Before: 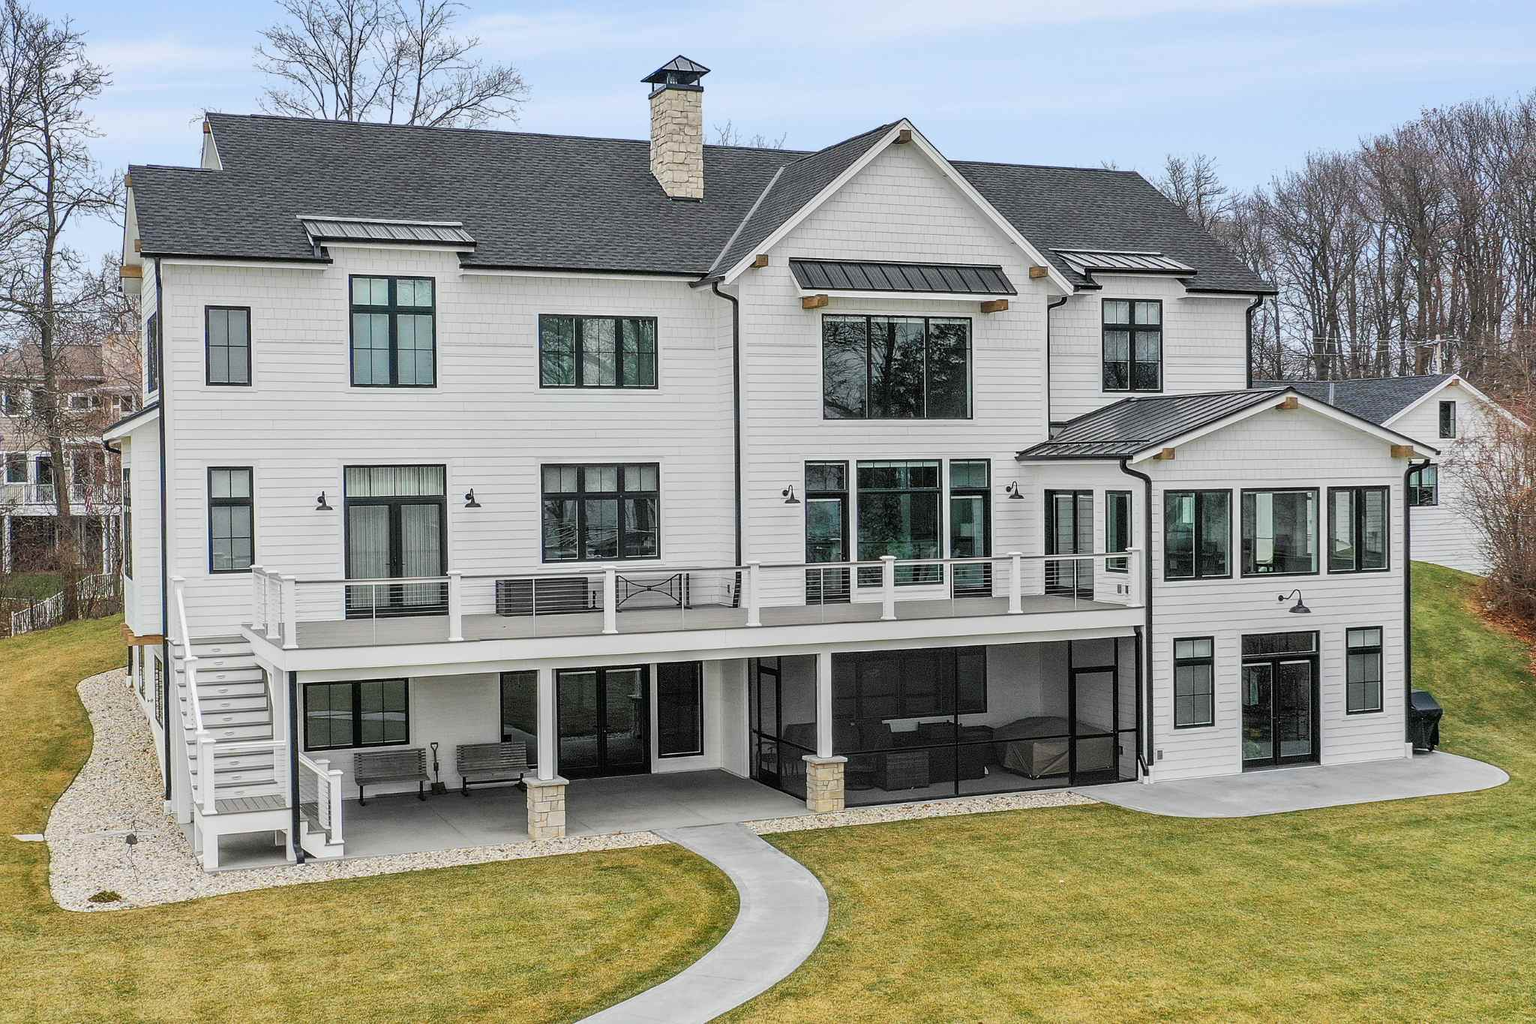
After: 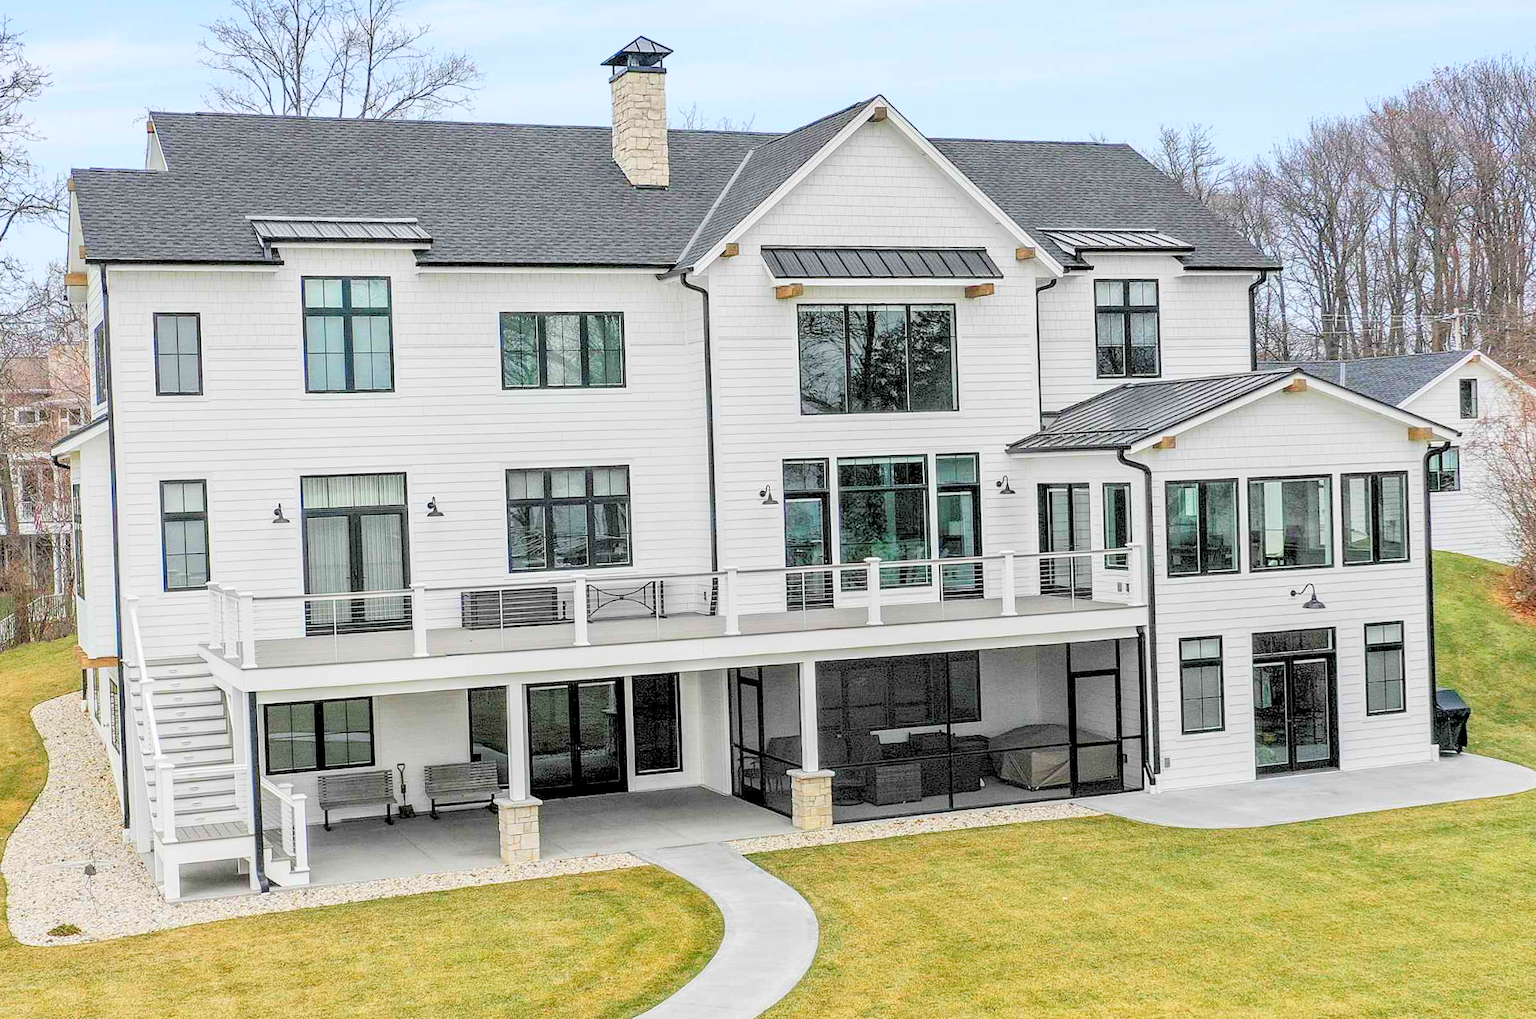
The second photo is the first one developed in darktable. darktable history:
levels: levels [0.072, 0.414, 0.976]
crop and rotate: left 2.536%, right 1.107%, bottom 2.246%
rotate and perspective: rotation -1.32°, lens shift (horizontal) -0.031, crop left 0.015, crop right 0.985, crop top 0.047, crop bottom 0.982
